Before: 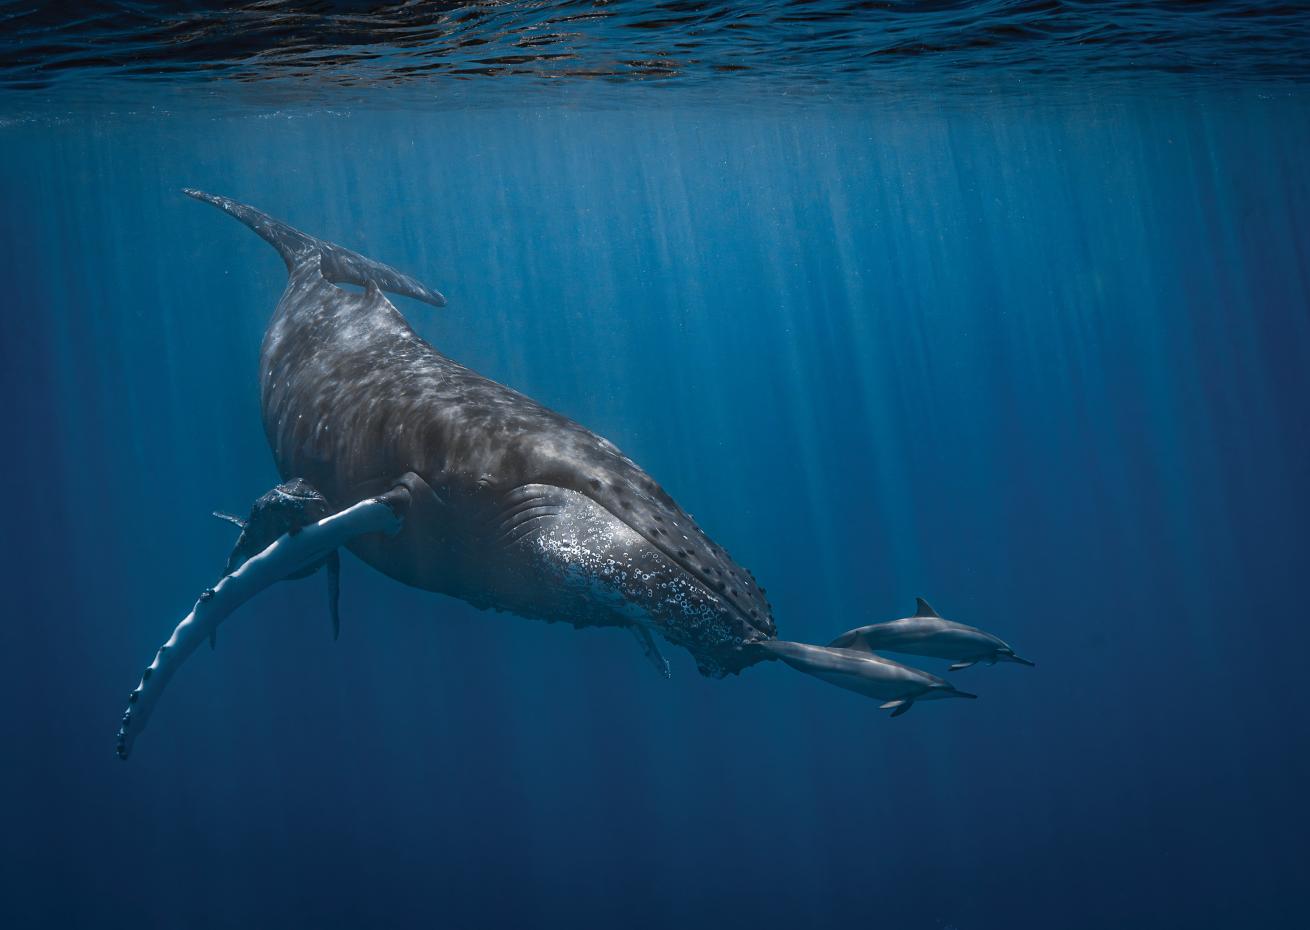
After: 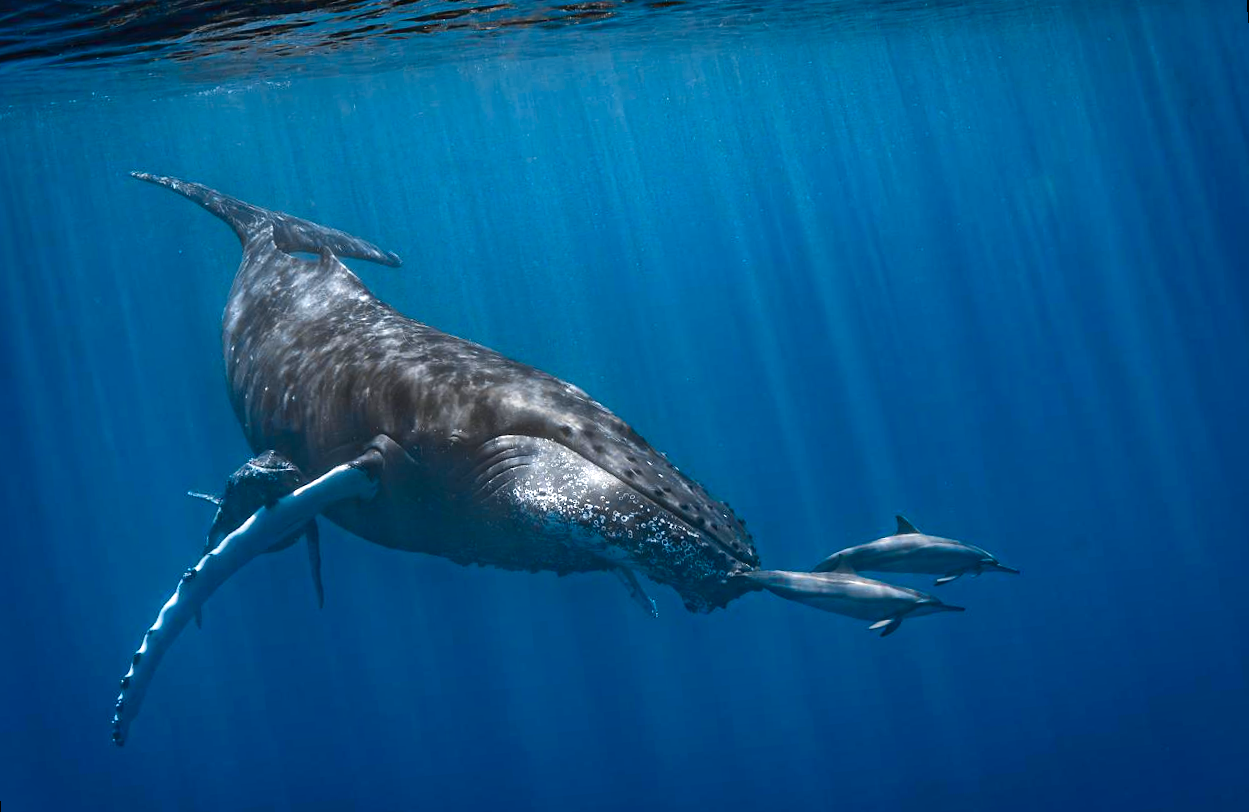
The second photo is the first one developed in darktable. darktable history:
contrast brightness saturation: contrast 0.07, brightness -0.14, saturation 0.11
rotate and perspective: rotation -5°, crop left 0.05, crop right 0.952, crop top 0.11, crop bottom 0.89
shadows and highlights: soften with gaussian
exposure: black level correction 0, exposure 0.7 EV, compensate exposure bias true, compensate highlight preservation false
